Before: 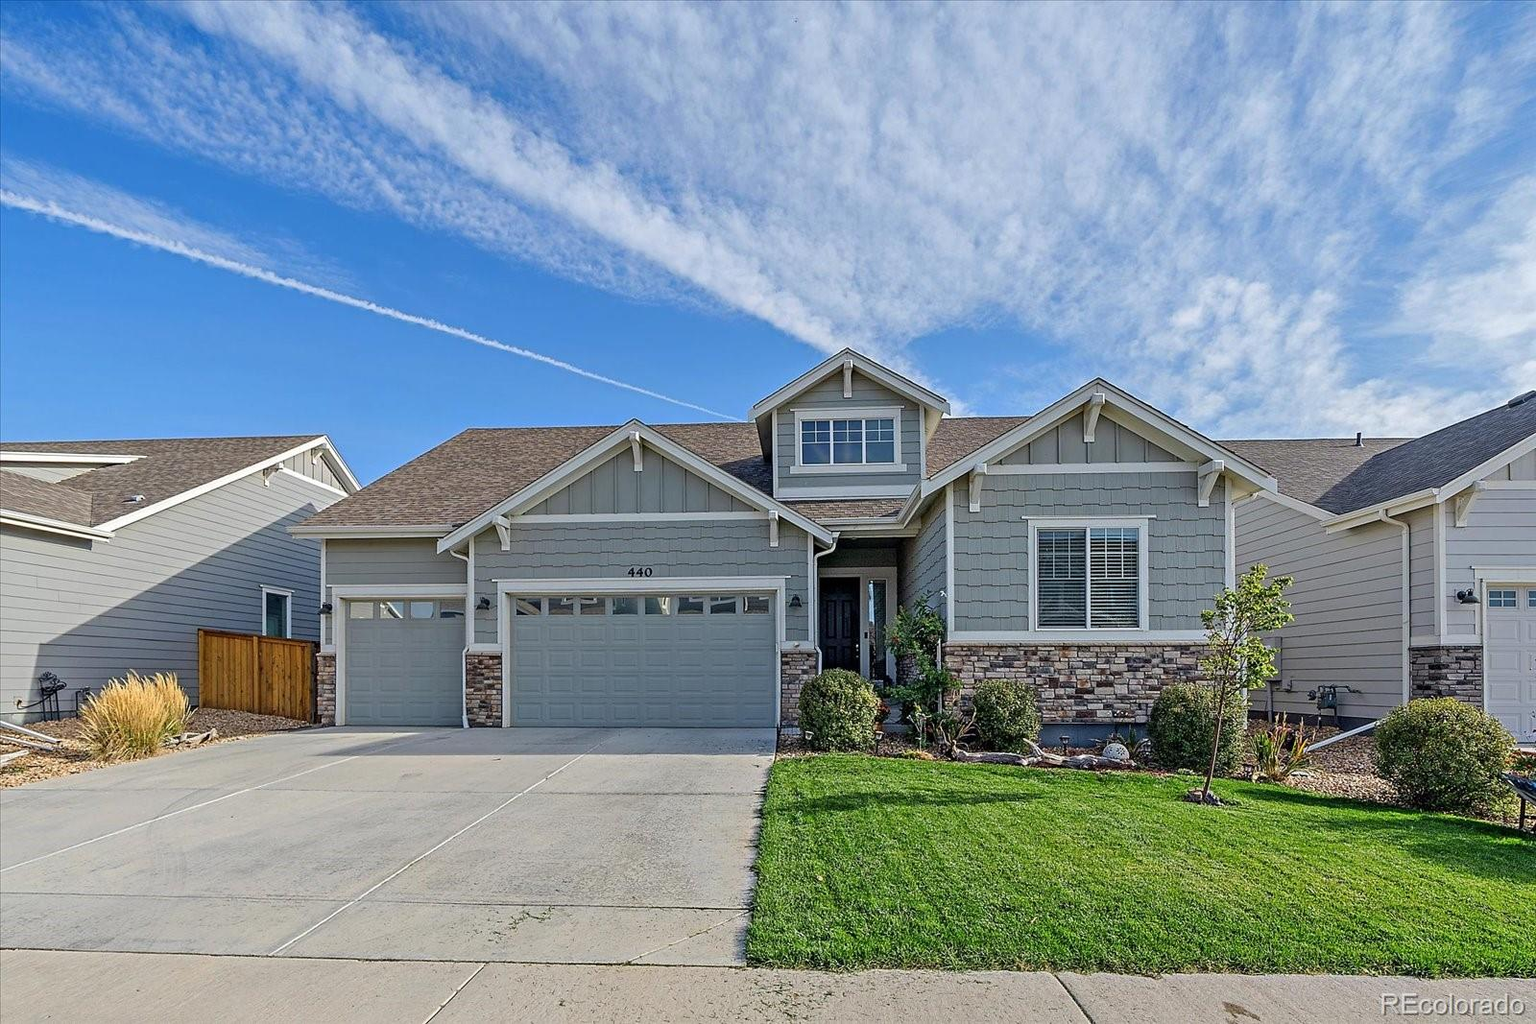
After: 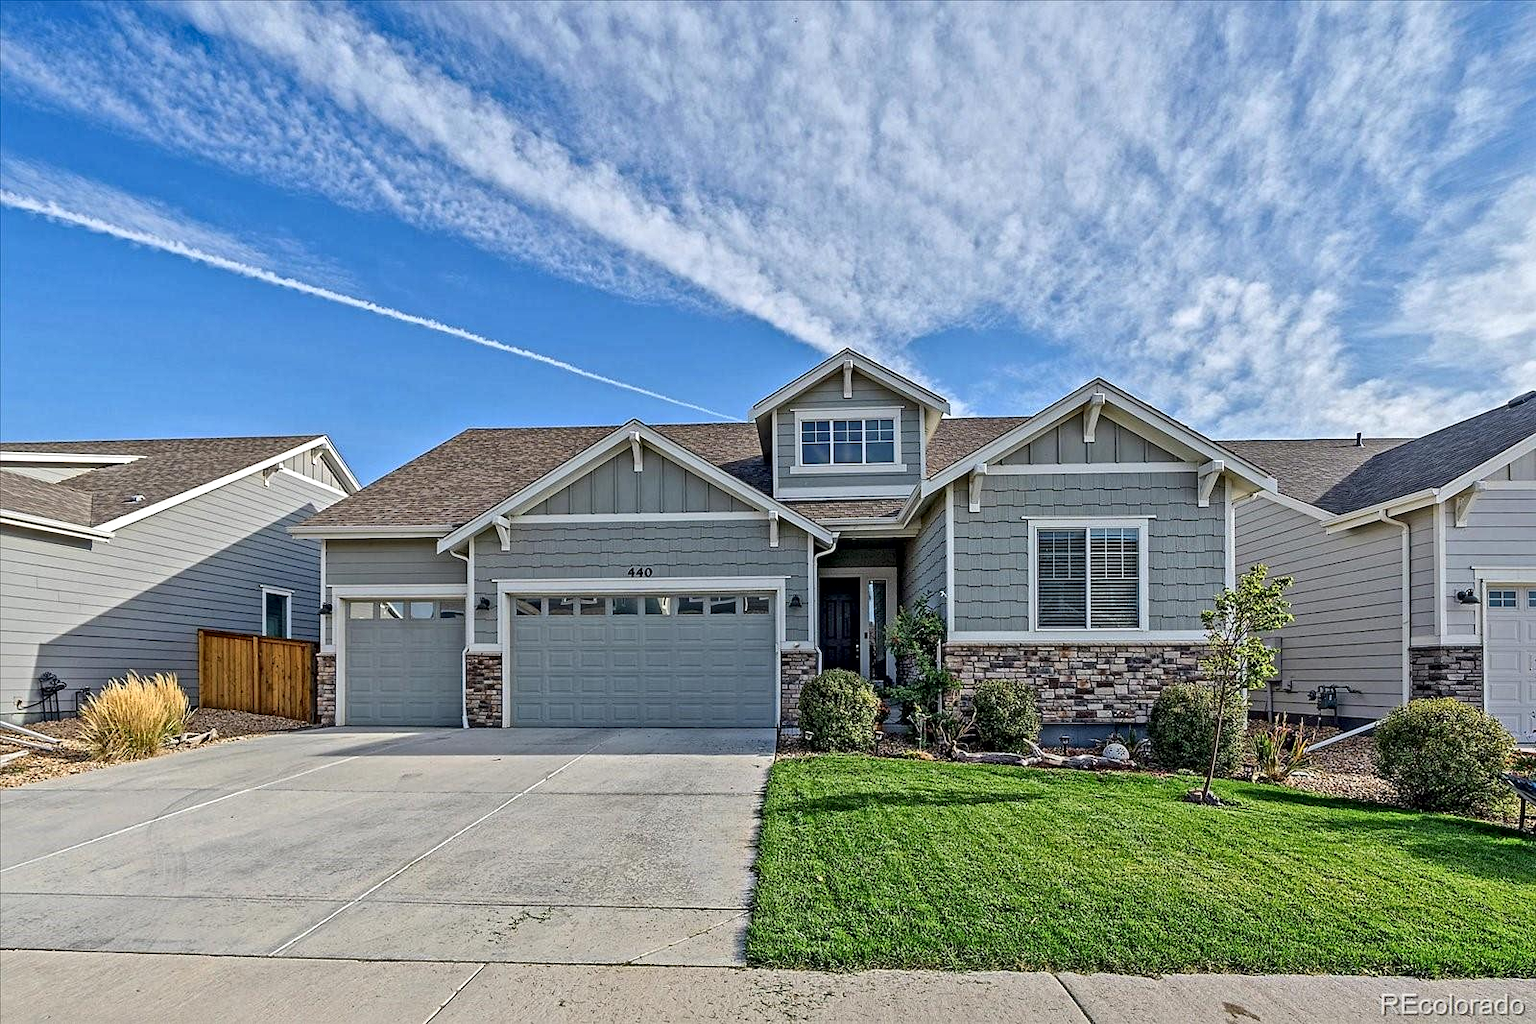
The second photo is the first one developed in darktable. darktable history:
local contrast: mode bilateral grid, contrast 20, coarseness 18, detail 163%, midtone range 0.2
